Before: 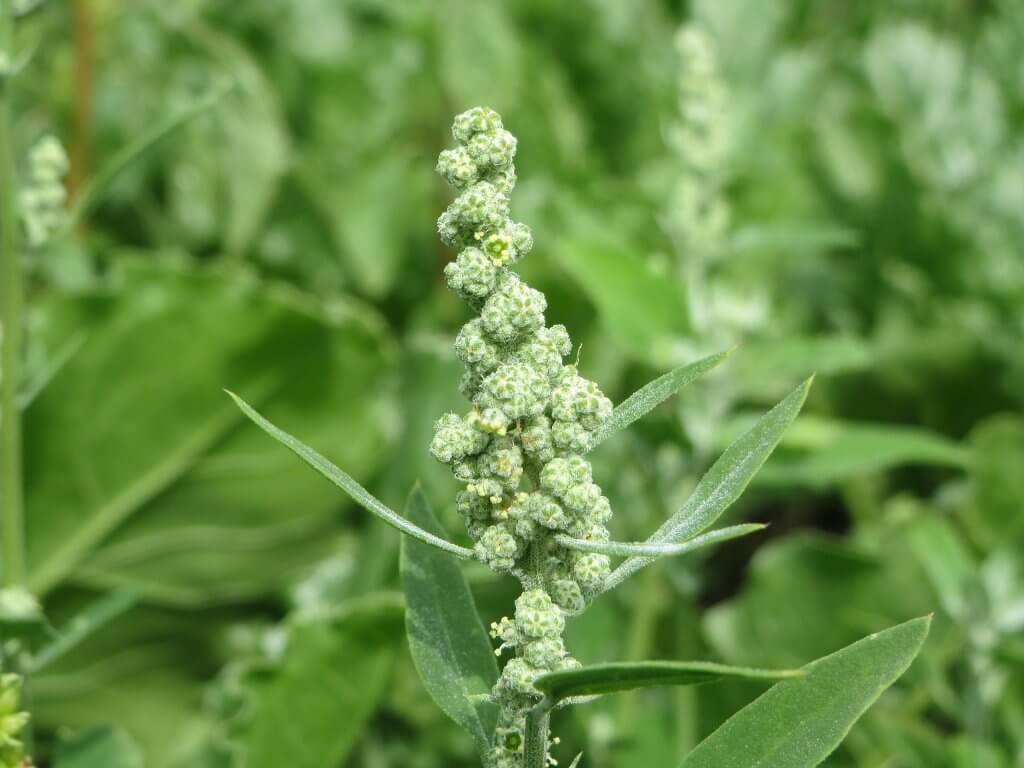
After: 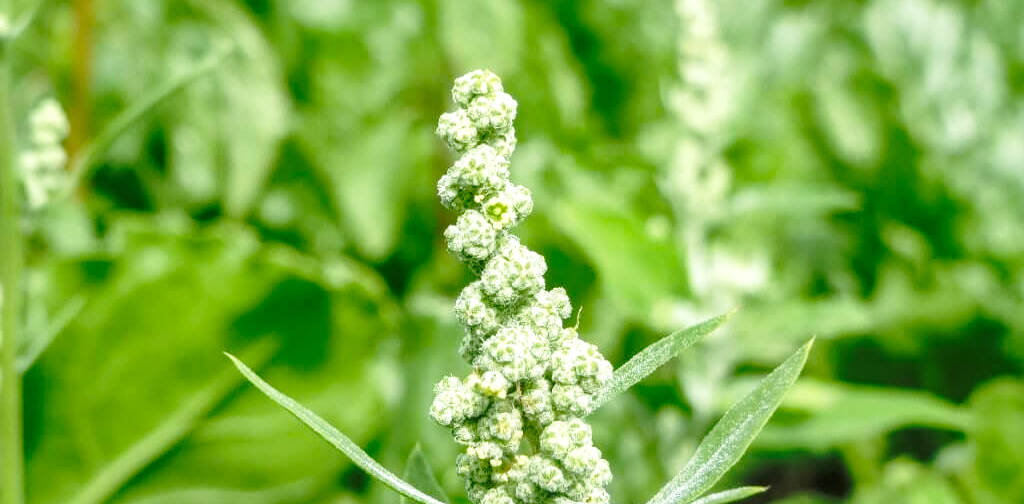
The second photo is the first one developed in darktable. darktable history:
shadows and highlights: on, module defaults
base curve: curves: ch0 [(0, 0) (0.036, 0.037) (0.121, 0.228) (0.46, 0.76) (0.859, 0.983) (1, 1)], preserve colors none
crop and rotate: top 4.848%, bottom 29.503%
local contrast: on, module defaults
